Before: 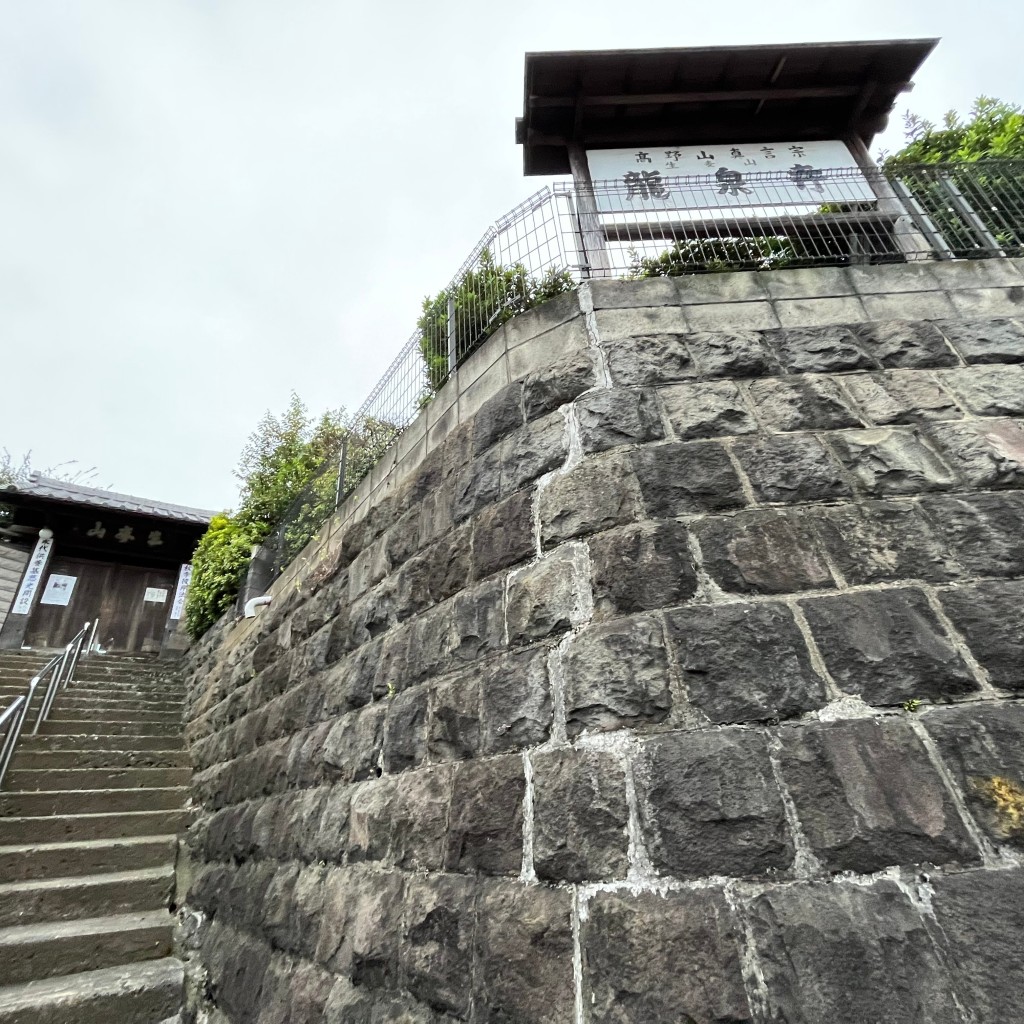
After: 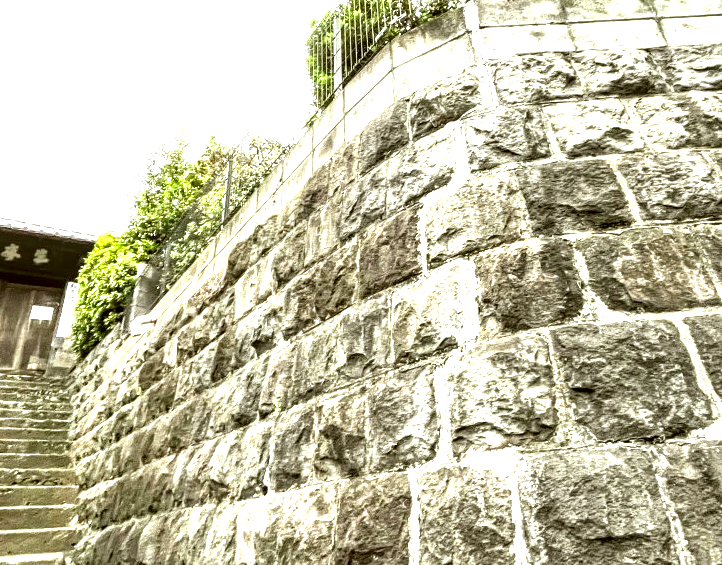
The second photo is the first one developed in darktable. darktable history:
color correction: highlights a* -1.51, highlights b* 10.64, shadows a* 0.746, shadows b* 19.02
local contrast: highlights 63%, shadows 54%, detail 168%, midtone range 0.519
crop: left 11.15%, top 27.545%, right 18.274%, bottom 17.213%
exposure: black level correction 0, exposure 1.603 EV, compensate exposure bias true, compensate highlight preservation false
